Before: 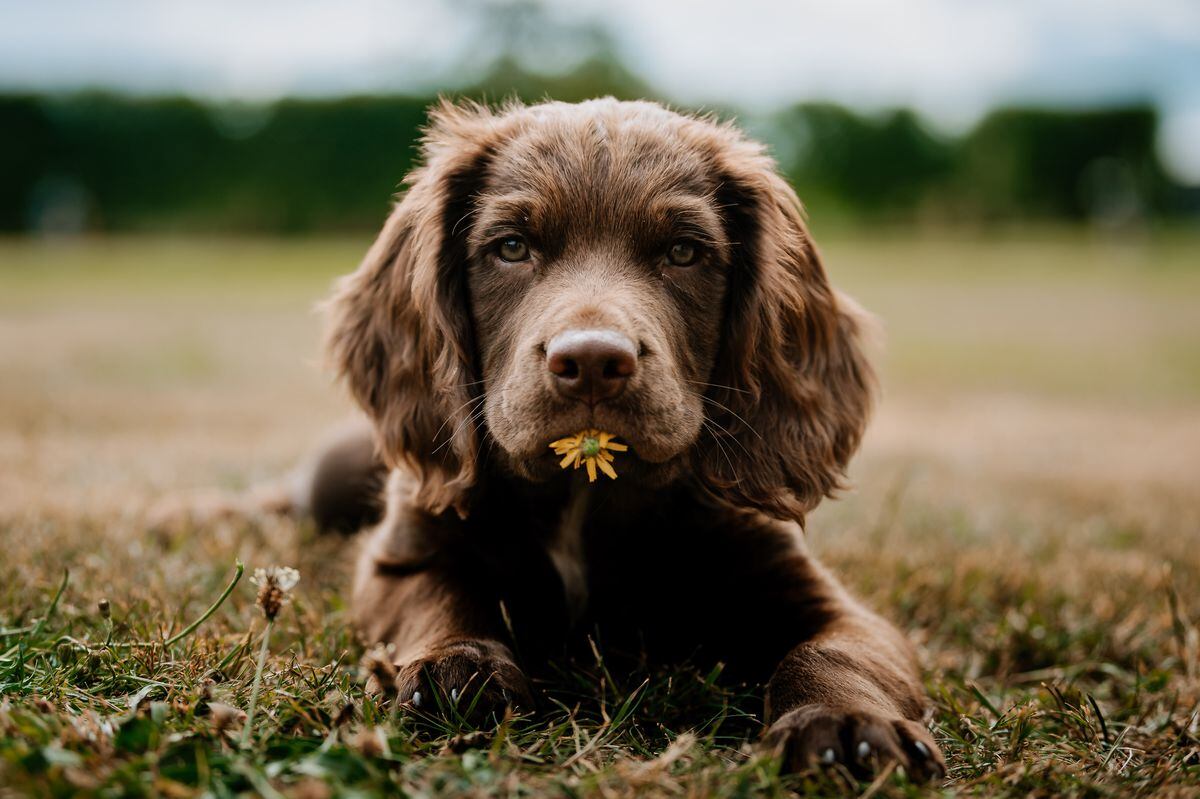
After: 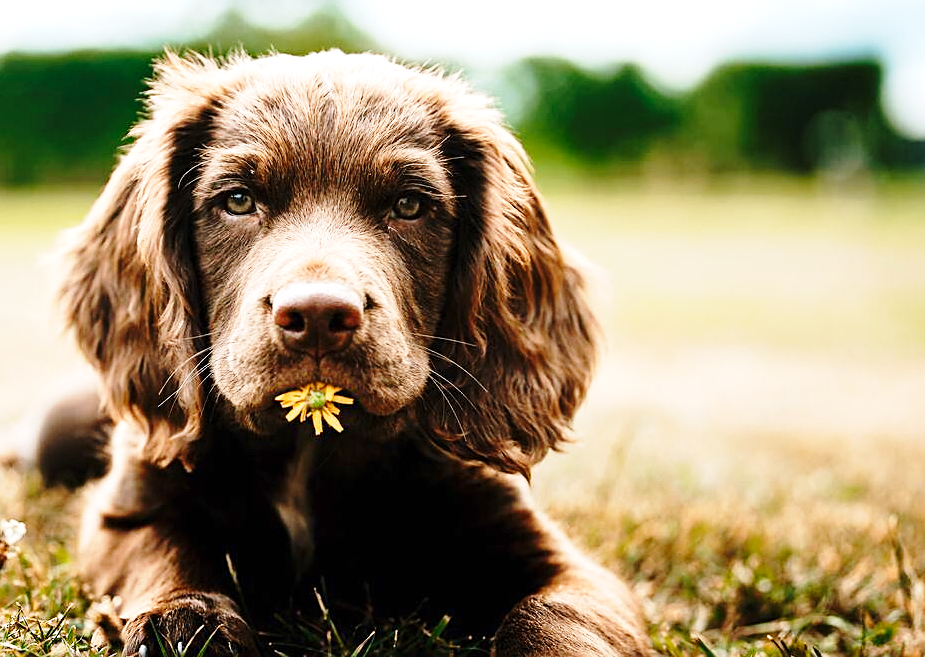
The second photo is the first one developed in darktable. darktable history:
exposure: black level correction 0, exposure 0.69 EV, compensate exposure bias true, compensate highlight preservation false
base curve: curves: ch0 [(0, 0) (0.028, 0.03) (0.121, 0.232) (0.46, 0.748) (0.859, 0.968) (1, 1)], preserve colors none
crop: left 22.912%, top 5.904%, bottom 11.77%
sharpen: on, module defaults
